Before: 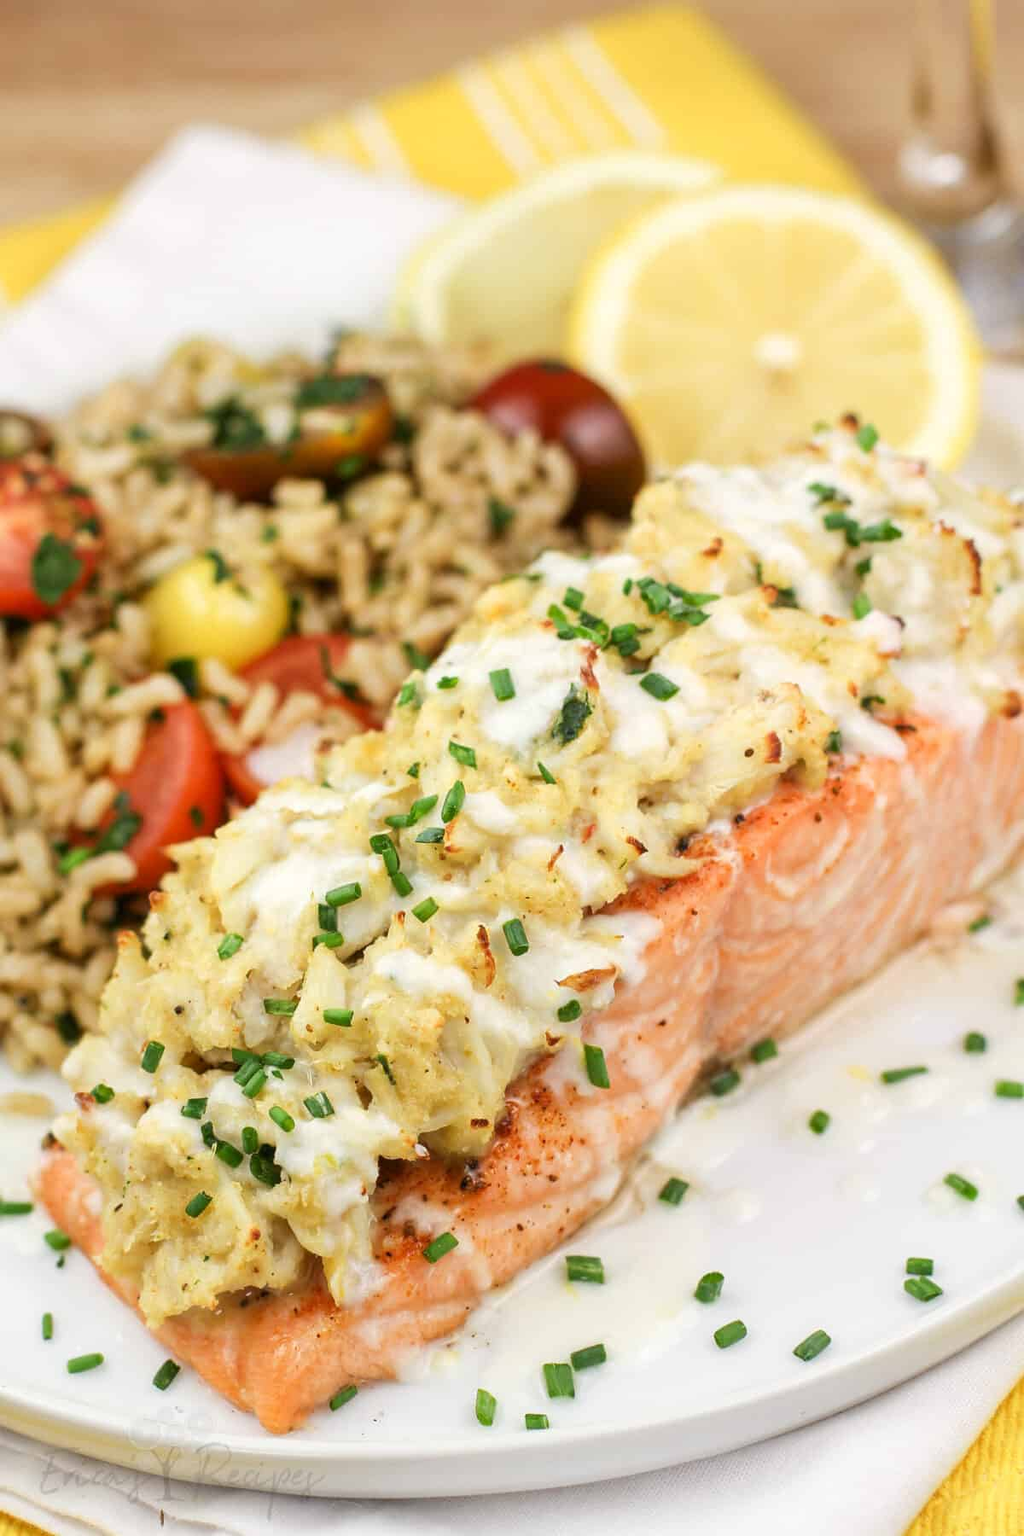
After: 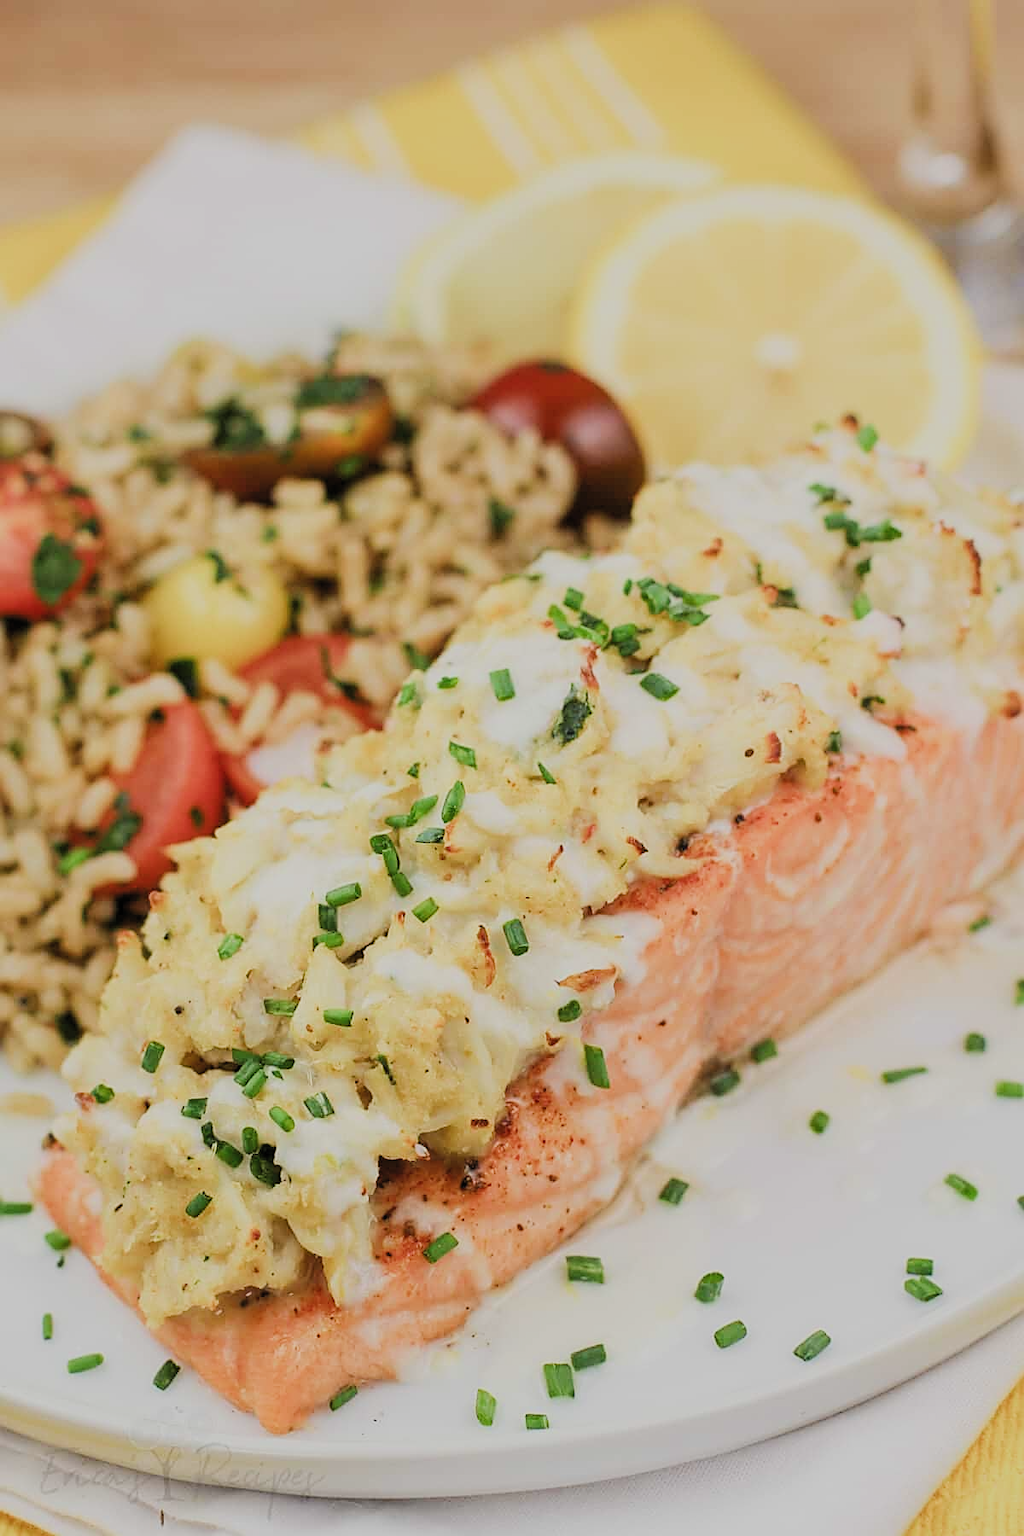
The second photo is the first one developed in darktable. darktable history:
filmic rgb: black relative exposure -7.17 EV, white relative exposure 5.39 EV, hardness 3.02, color science v5 (2021), contrast in shadows safe, contrast in highlights safe
sharpen: on, module defaults
